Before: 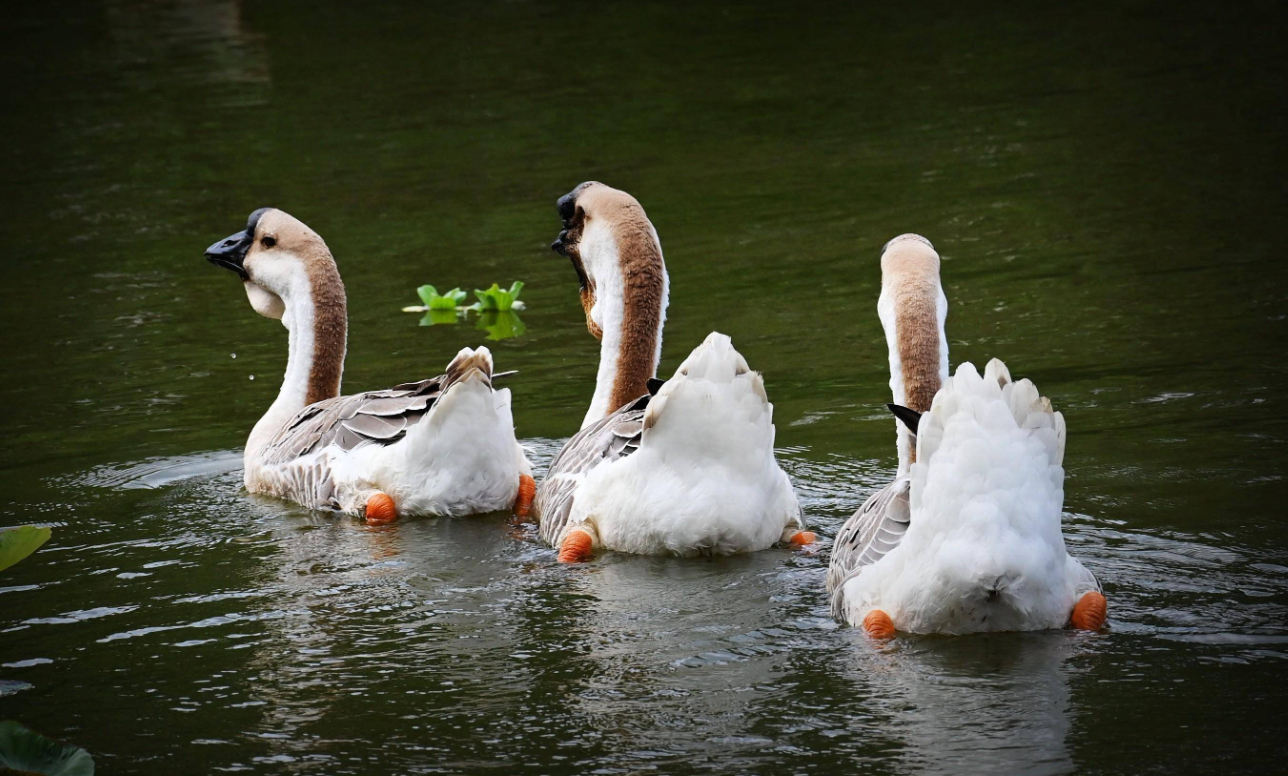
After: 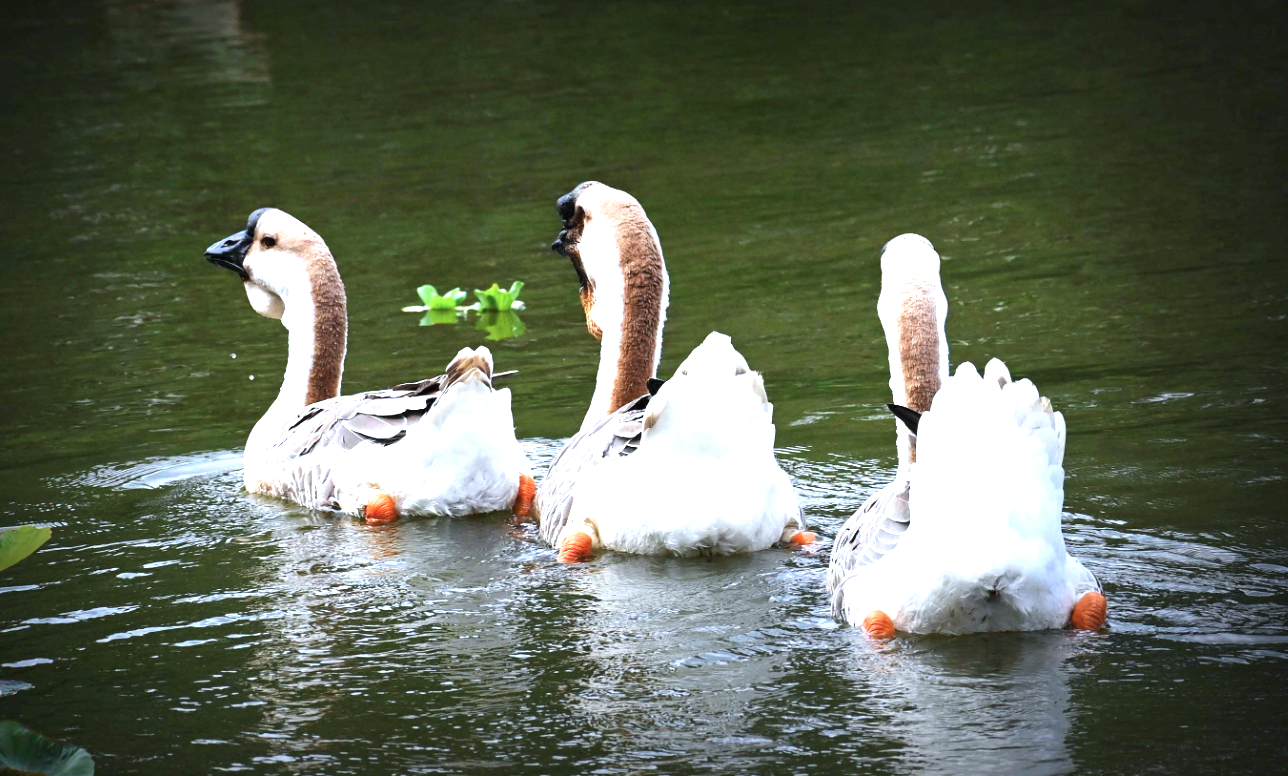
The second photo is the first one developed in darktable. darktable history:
contrast brightness saturation: saturation -0.05
exposure: black level correction 0, exposure 1.2 EV, compensate exposure bias true, compensate highlight preservation false
tone equalizer: on, module defaults
color calibration: x 0.367, y 0.379, temperature 4395.86 K
